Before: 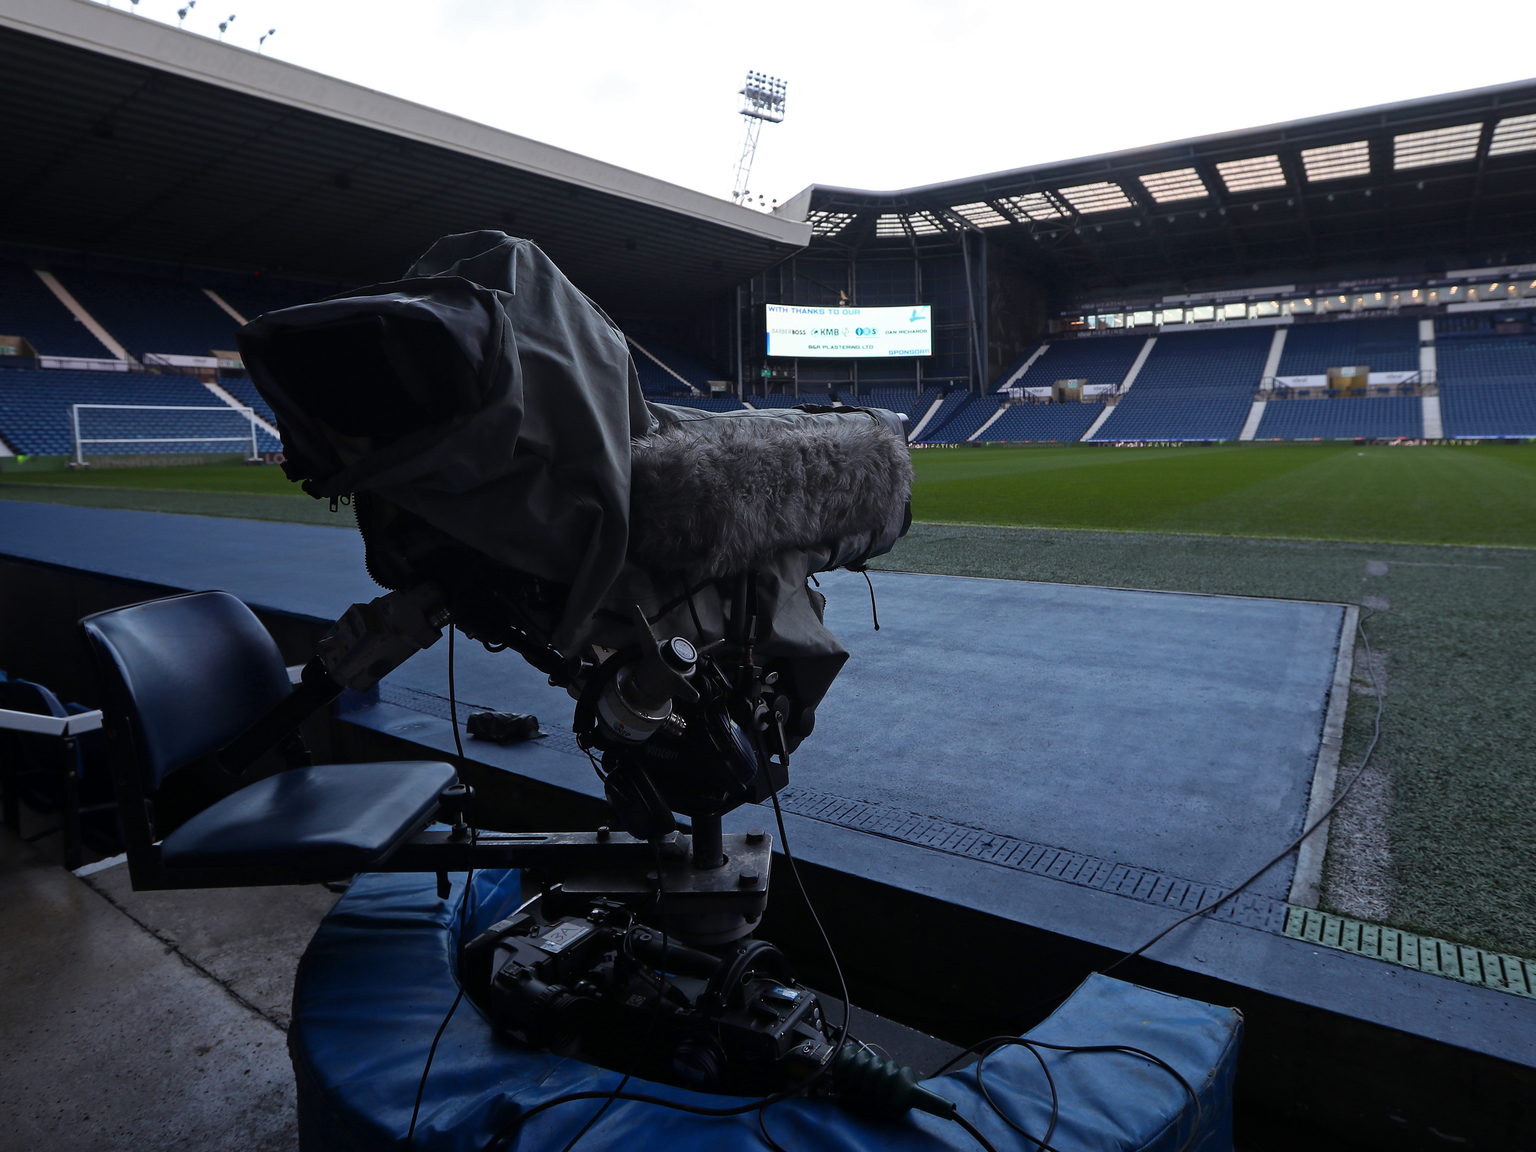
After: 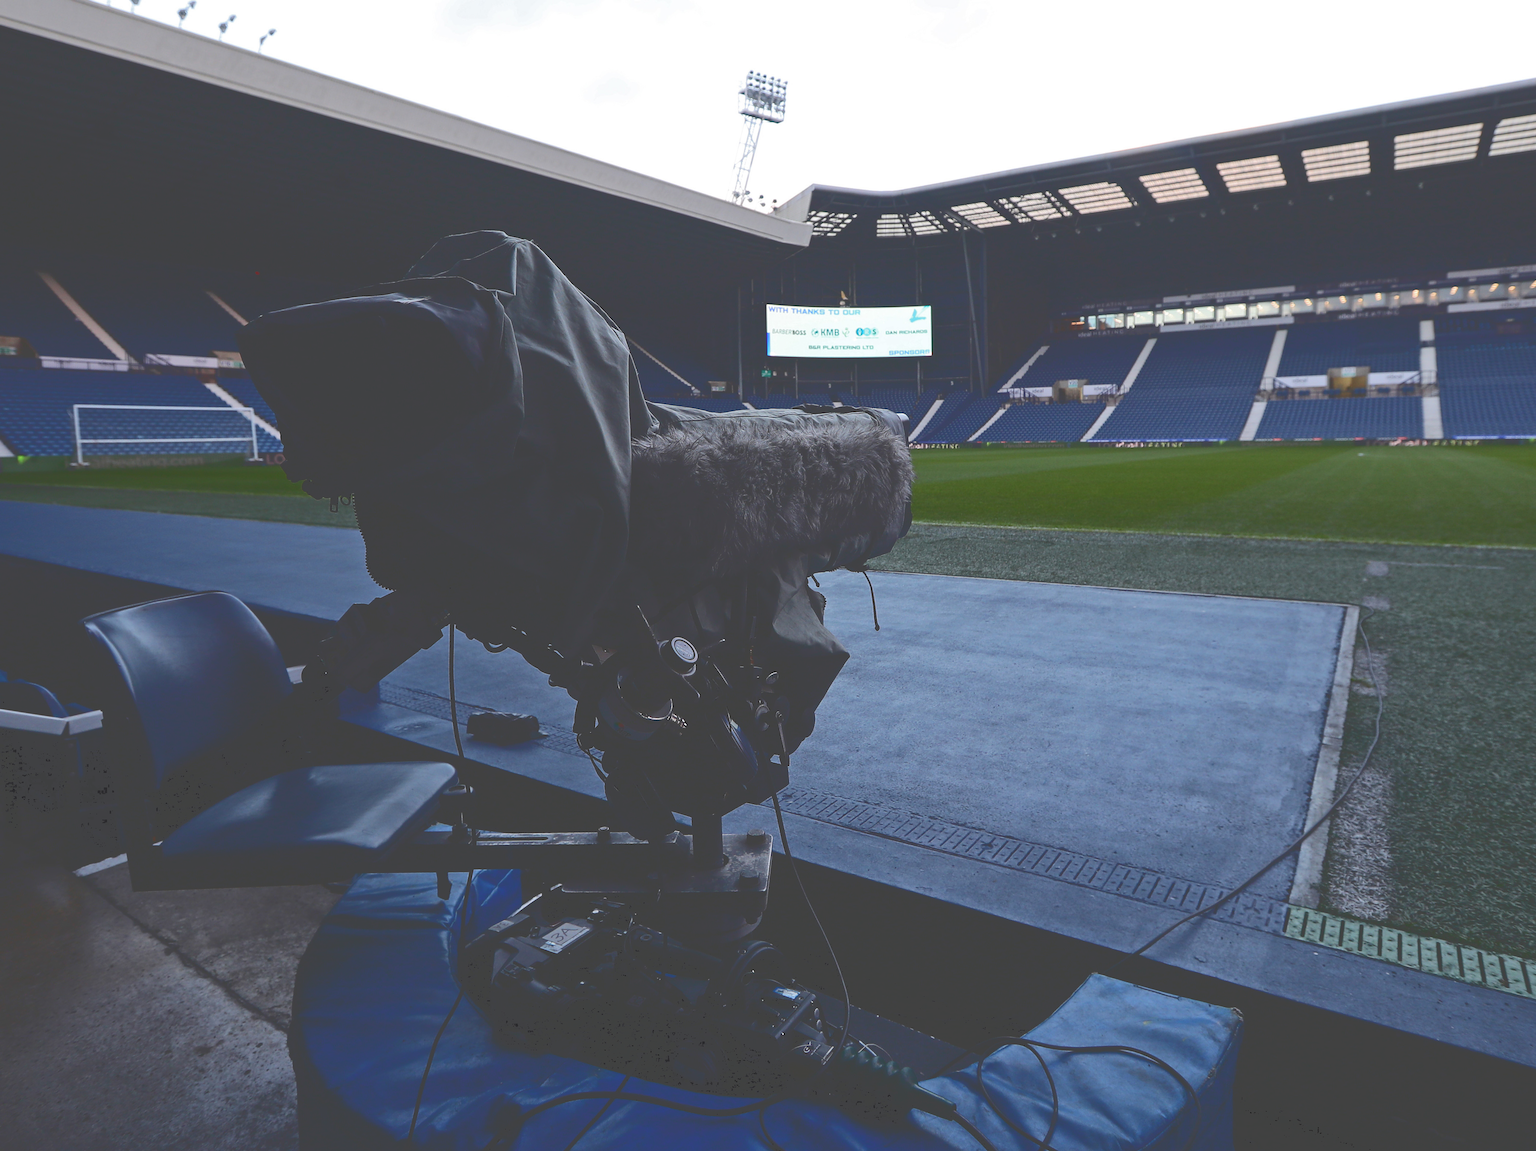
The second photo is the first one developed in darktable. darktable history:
tone curve: curves: ch0 [(0, 0) (0.003, 0.272) (0.011, 0.275) (0.025, 0.275) (0.044, 0.278) (0.069, 0.282) (0.1, 0.284) (0.136, 0.287) (0.177, 0.294) (0.224, 0.314) (0.277, 0.347) (0.335, 0.403) (0.399, 0.473) (0.468, 0.552) (0.543, 0.622) (0.623, 0.69) (0.709, 0.756) (0.801, 0.818) (0.898, 0.865) (1, 1)], color space Lab, independent channels, preserve colors none
